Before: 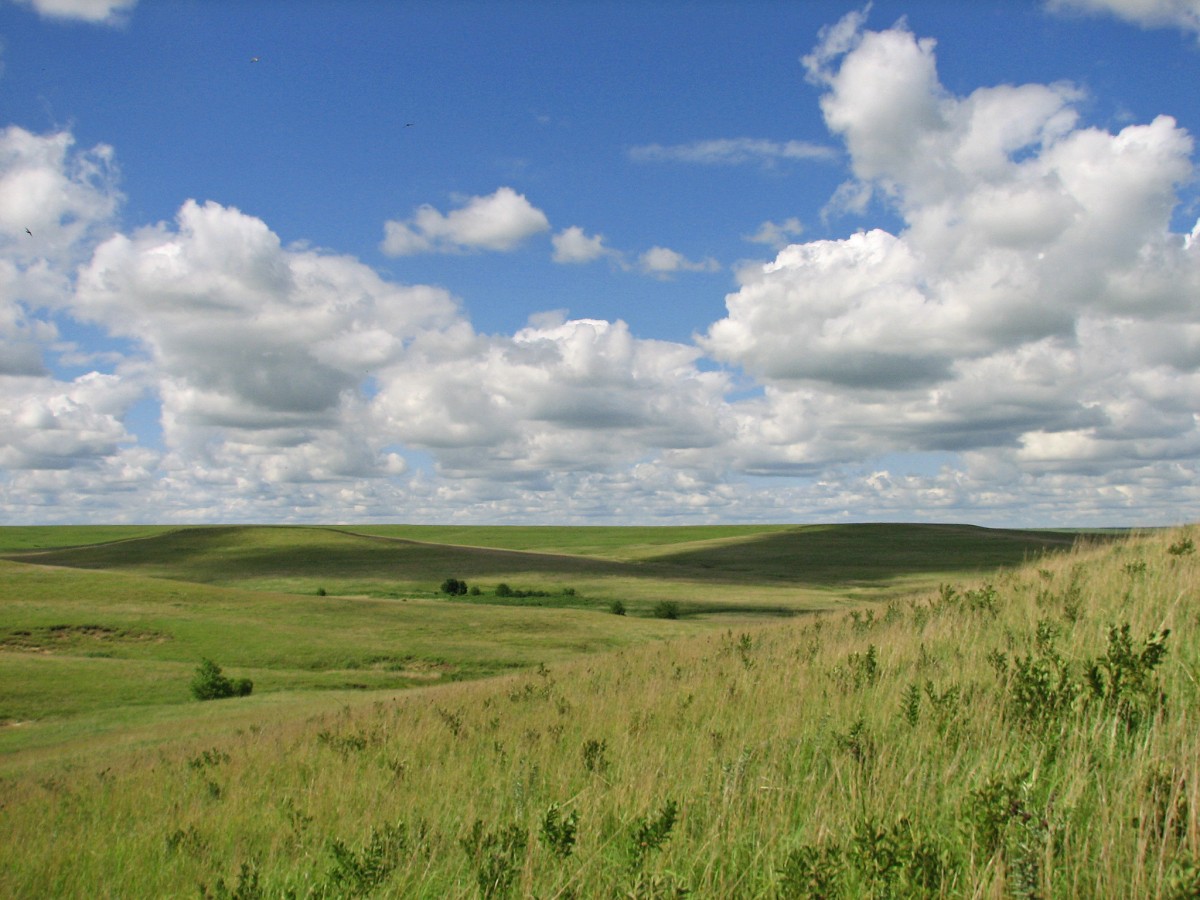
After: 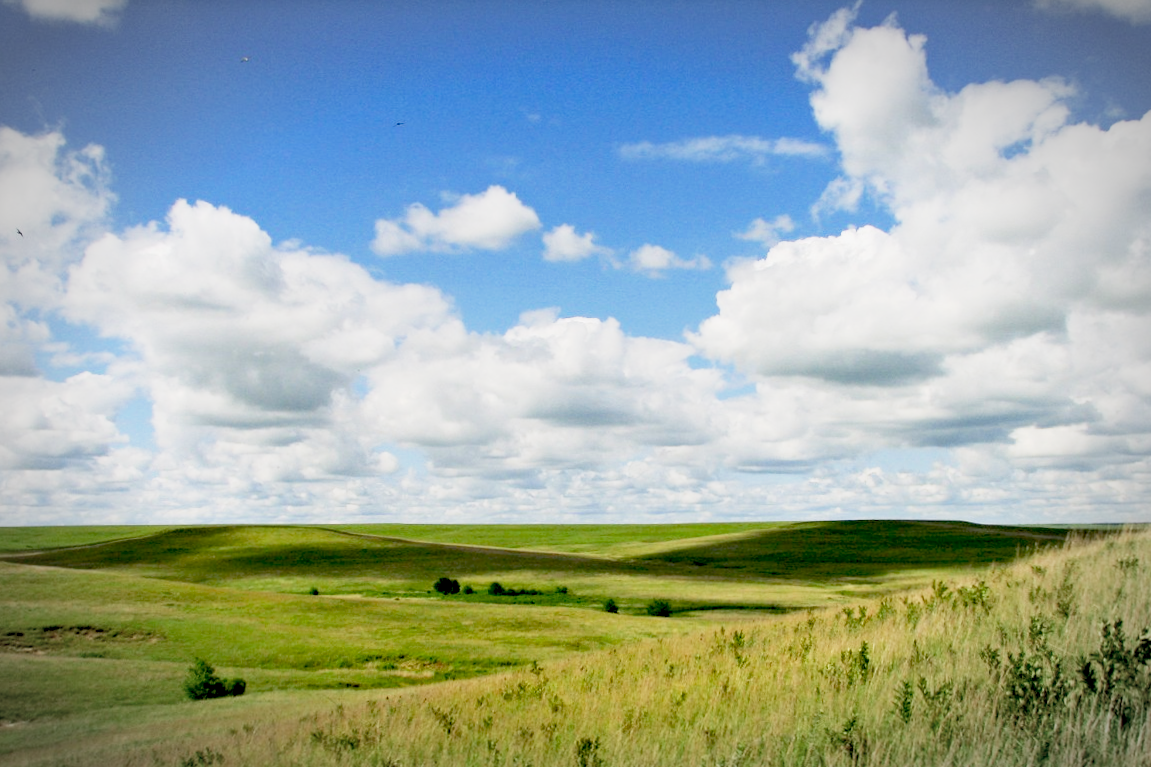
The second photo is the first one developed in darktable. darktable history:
exposure: black level correction 0.032, exposure 0.32 EV, compensate exposure bias true, compensate highlight preservation false
base curve: curves: ch0 [(0, 0) (0.088, 0.125) (0.176, 0.251) (0.354, 0.501) (0.613, 0.749) (1, 0.877)], preserve colors none
crop and rotate: angle 0.266°, left 0.424%, right 3.057%, bottom 14.239%
vignetting: automatic ratio true
